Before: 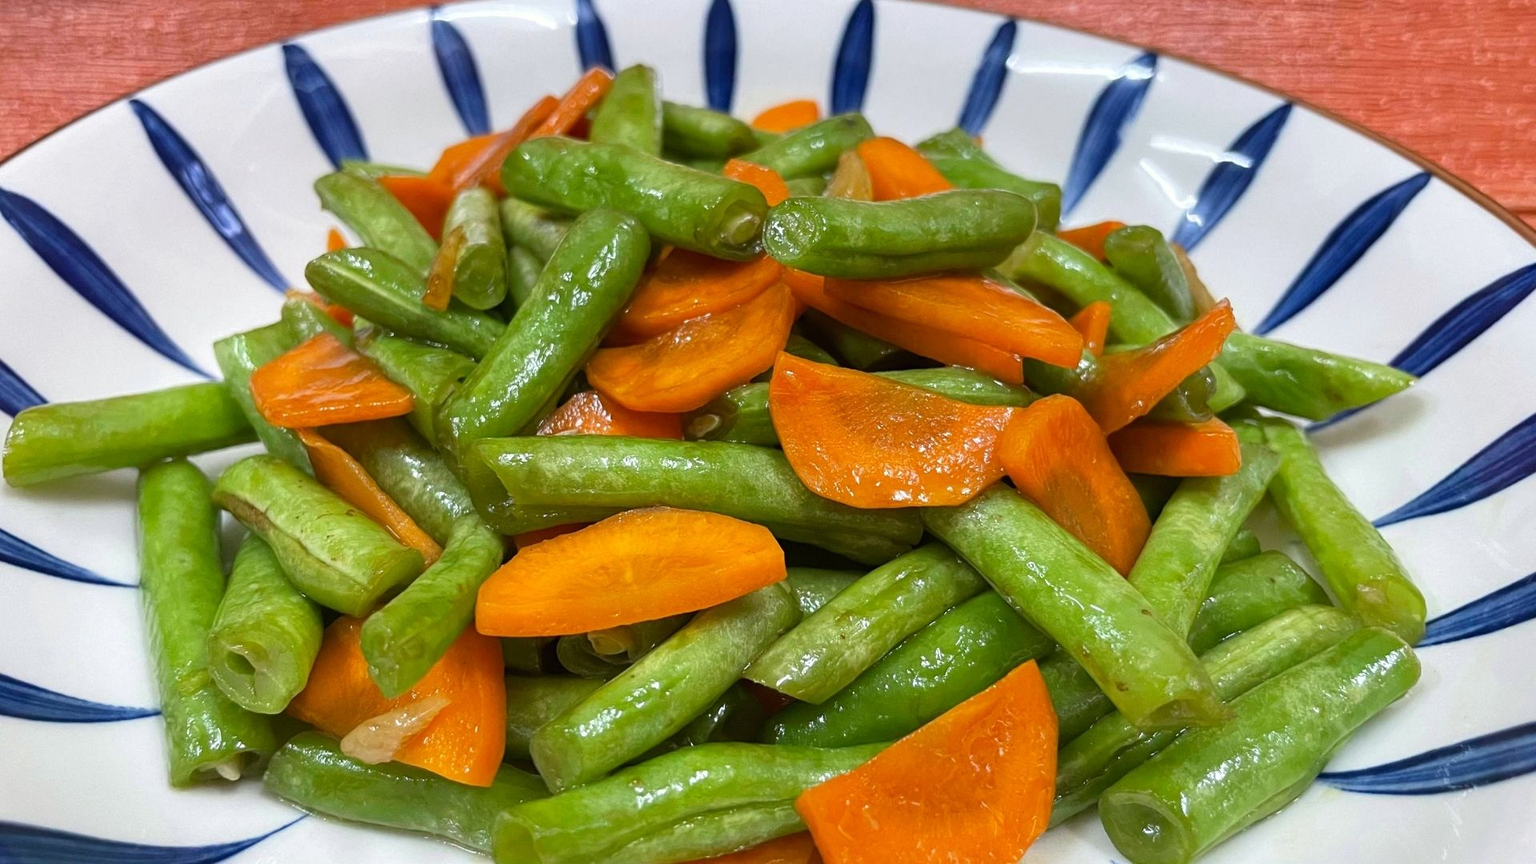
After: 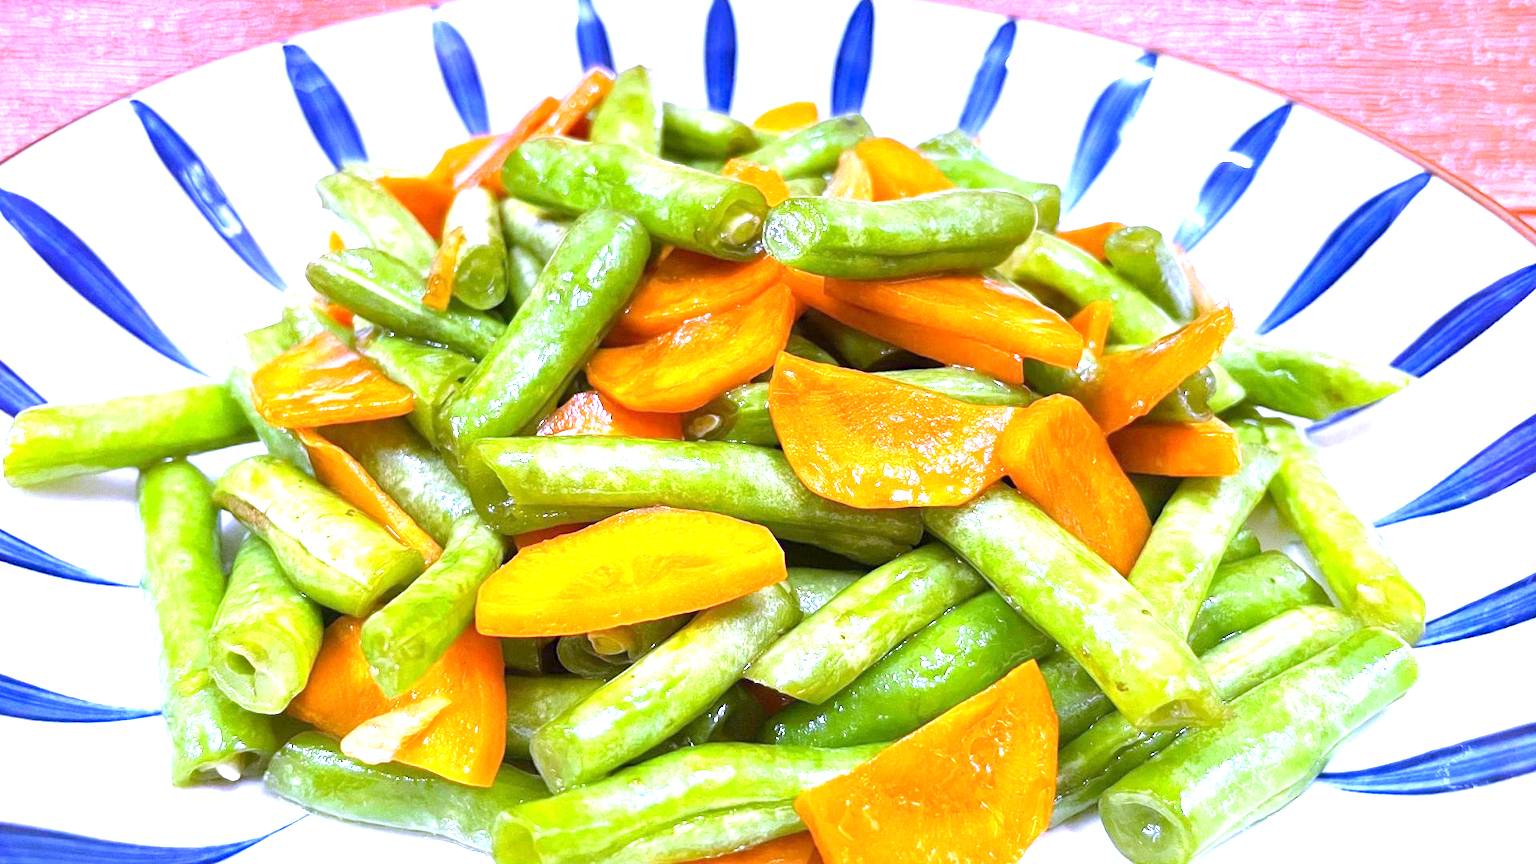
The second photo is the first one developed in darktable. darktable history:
white balance: red 0.98, blue 1.61
exposure: black level correction 0.001, exposure 1.822 EV, compensate exposure bias true, compensate highlight preservation false
